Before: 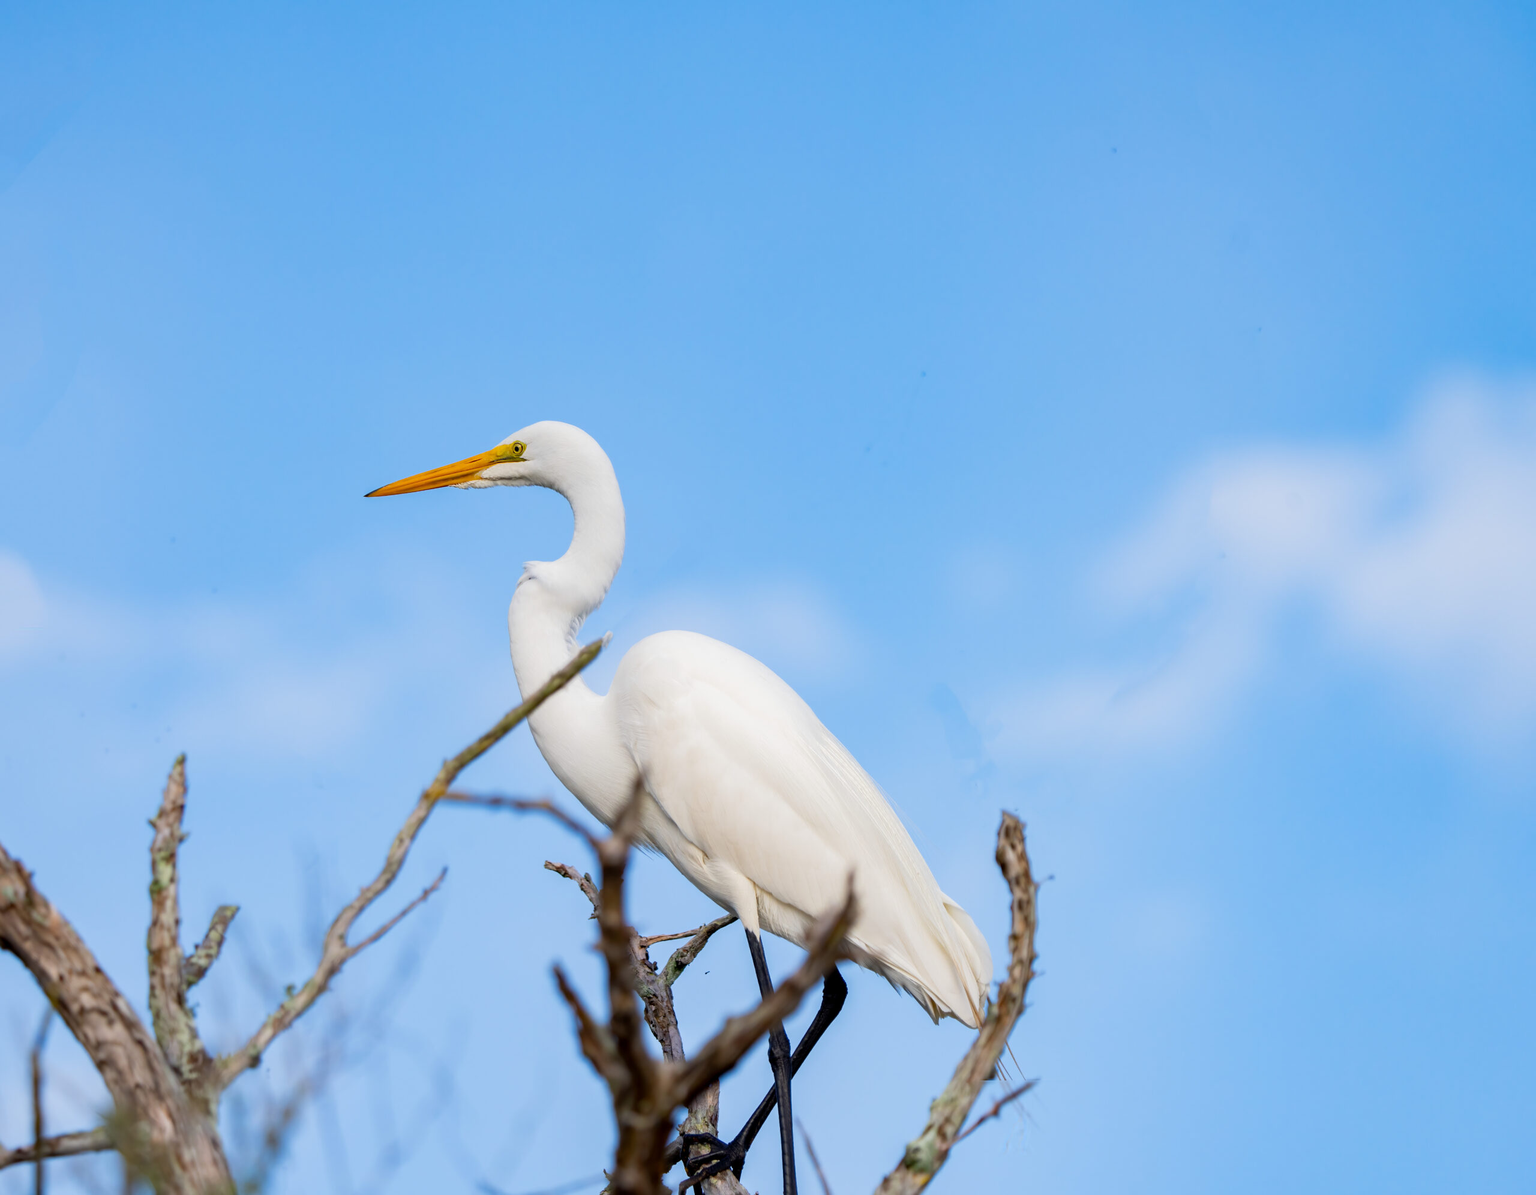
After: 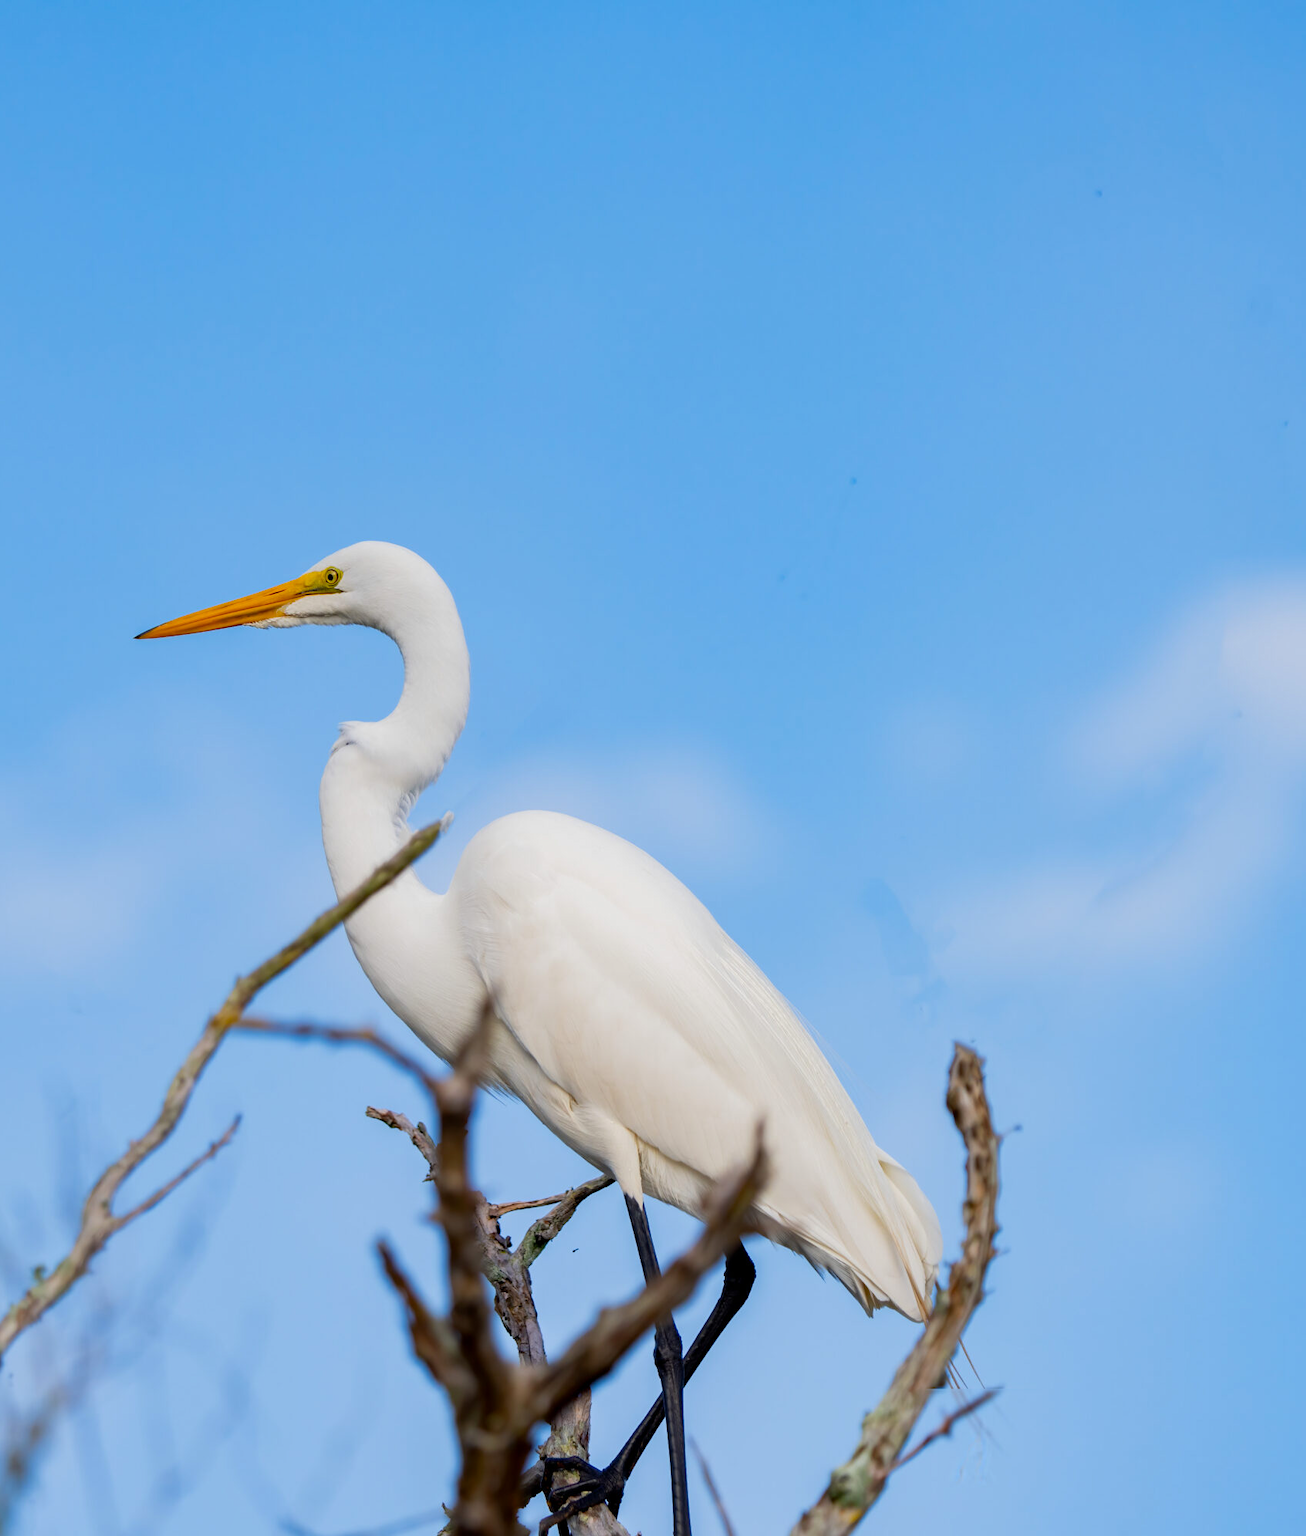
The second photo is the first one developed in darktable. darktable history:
shadows and highlights: radius 121.67, shadows 21.38, white point adjustment -9.71, highlights -13.88, soften with gaussian
crop: left 16.926%, right 16.941%
levels: levels [0, 0.476, 0.951]
